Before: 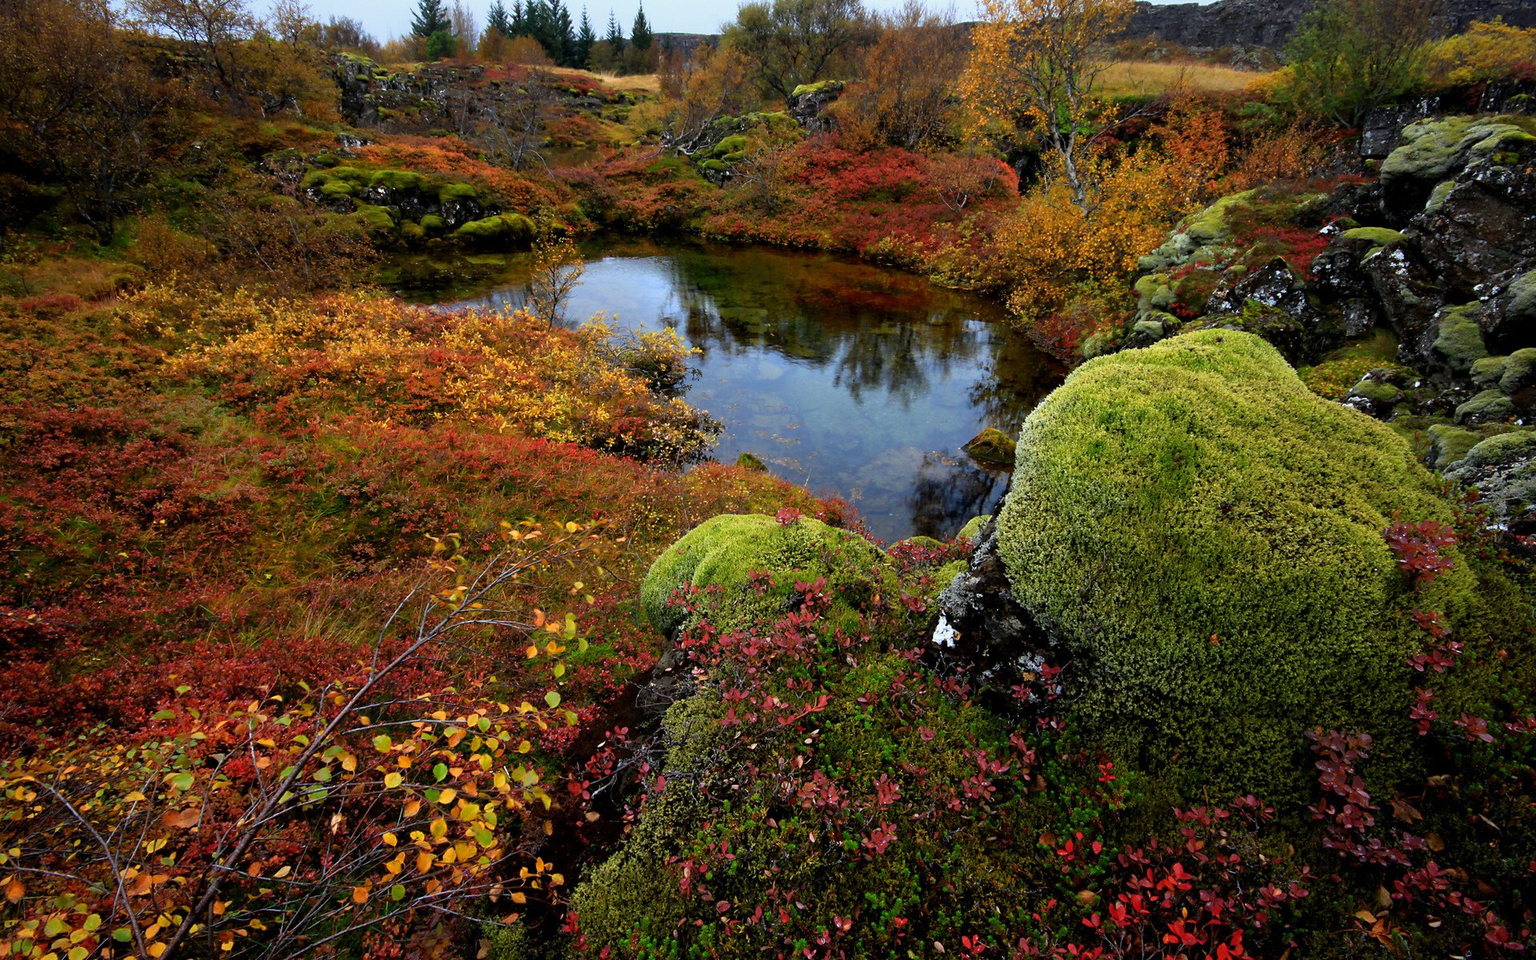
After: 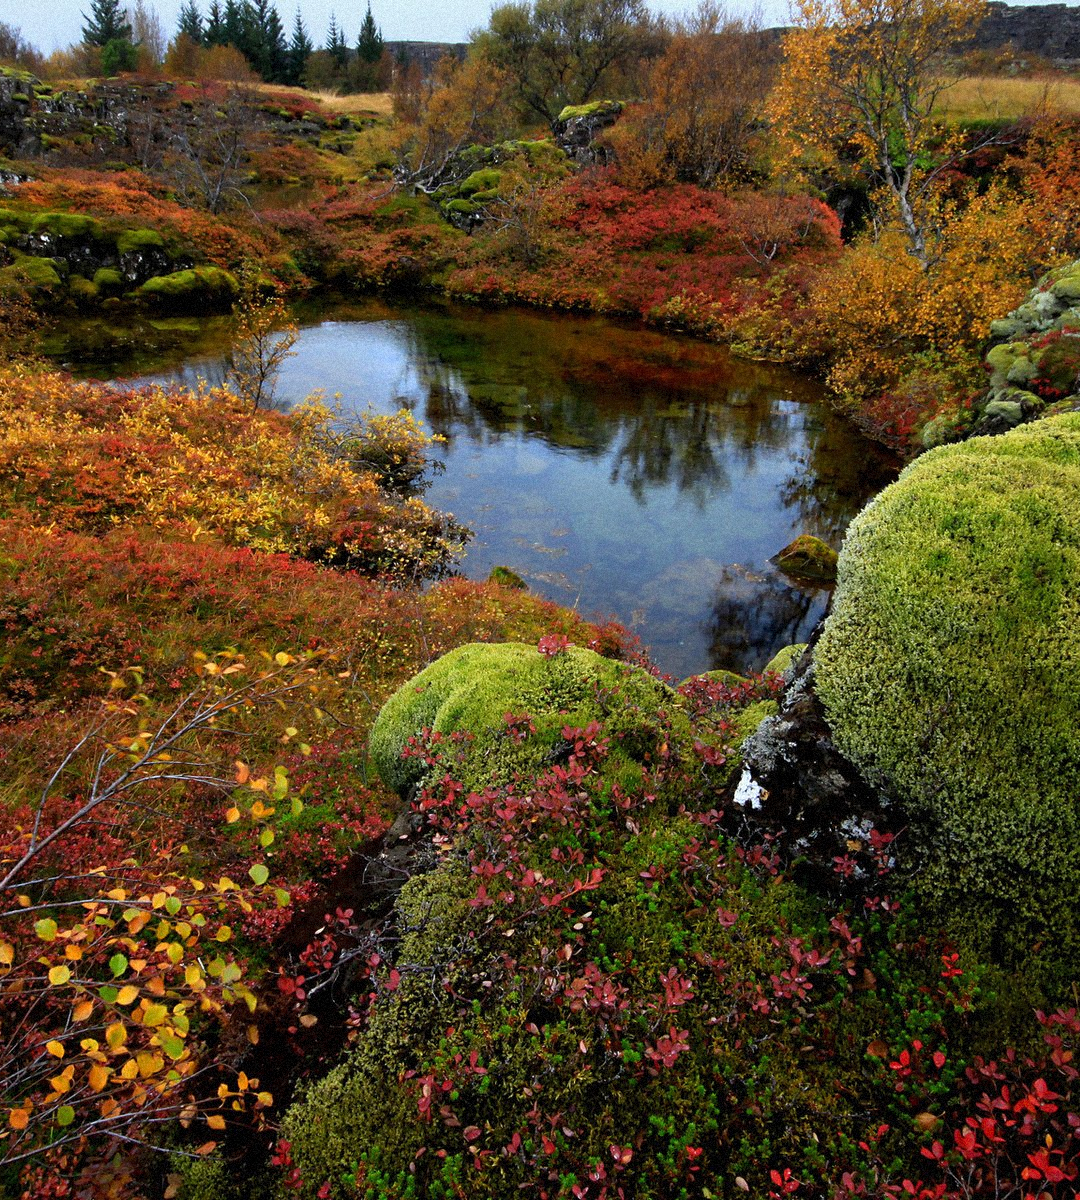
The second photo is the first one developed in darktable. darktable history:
crop and rotate: left 22.516%, right 21.234%
grain: mid-tones bias 0%
